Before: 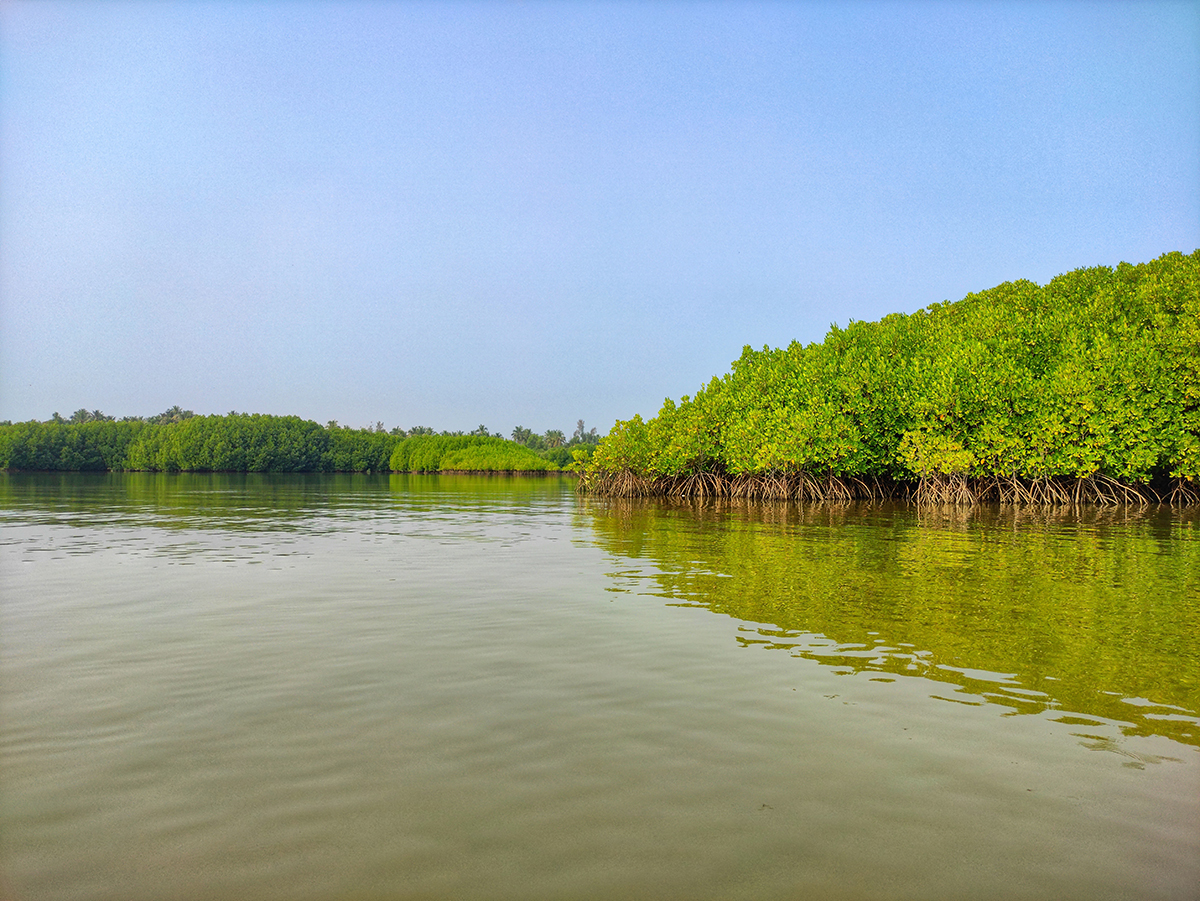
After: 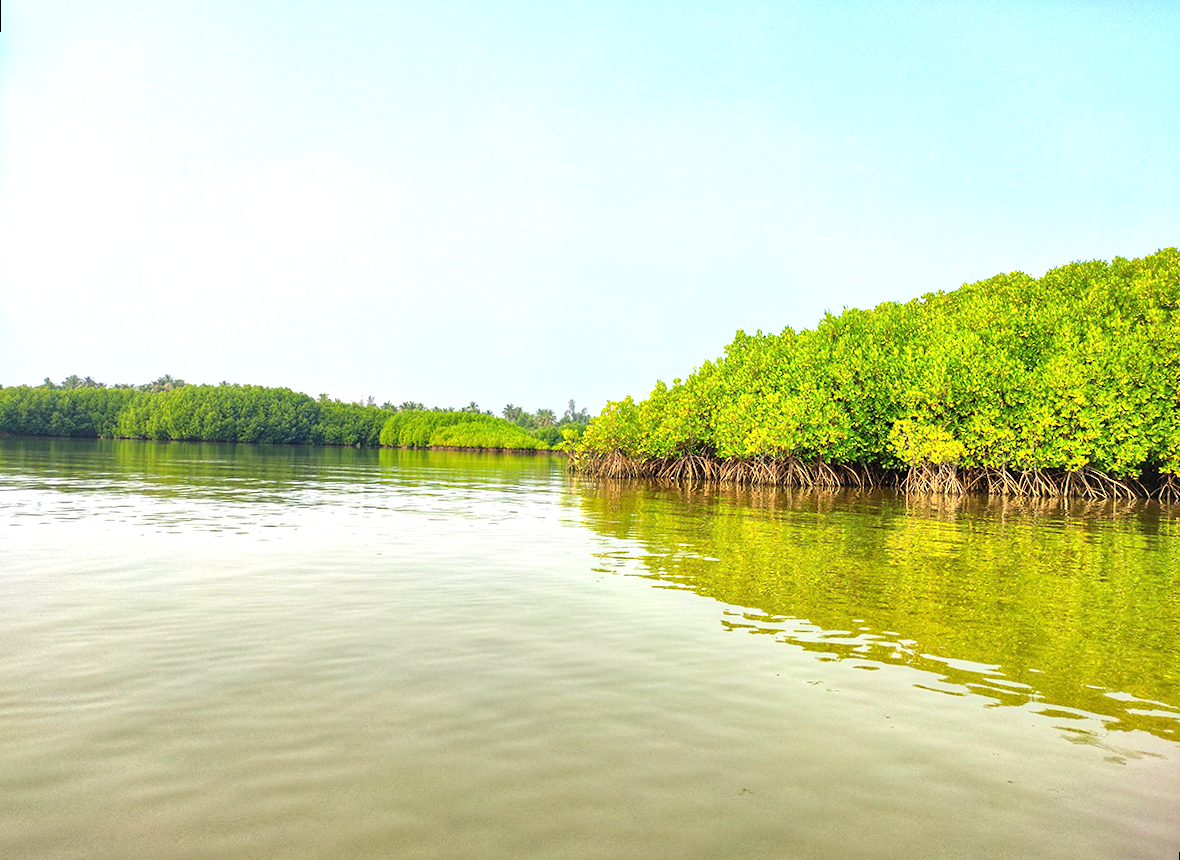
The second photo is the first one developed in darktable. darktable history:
rotate and perspective: rotation 1.57°, crop left 0.018, crop right 0.982, crop top 0.039, crop bottom 0.961
exposure: exposure 1 EV, compensate highlight preservation false
